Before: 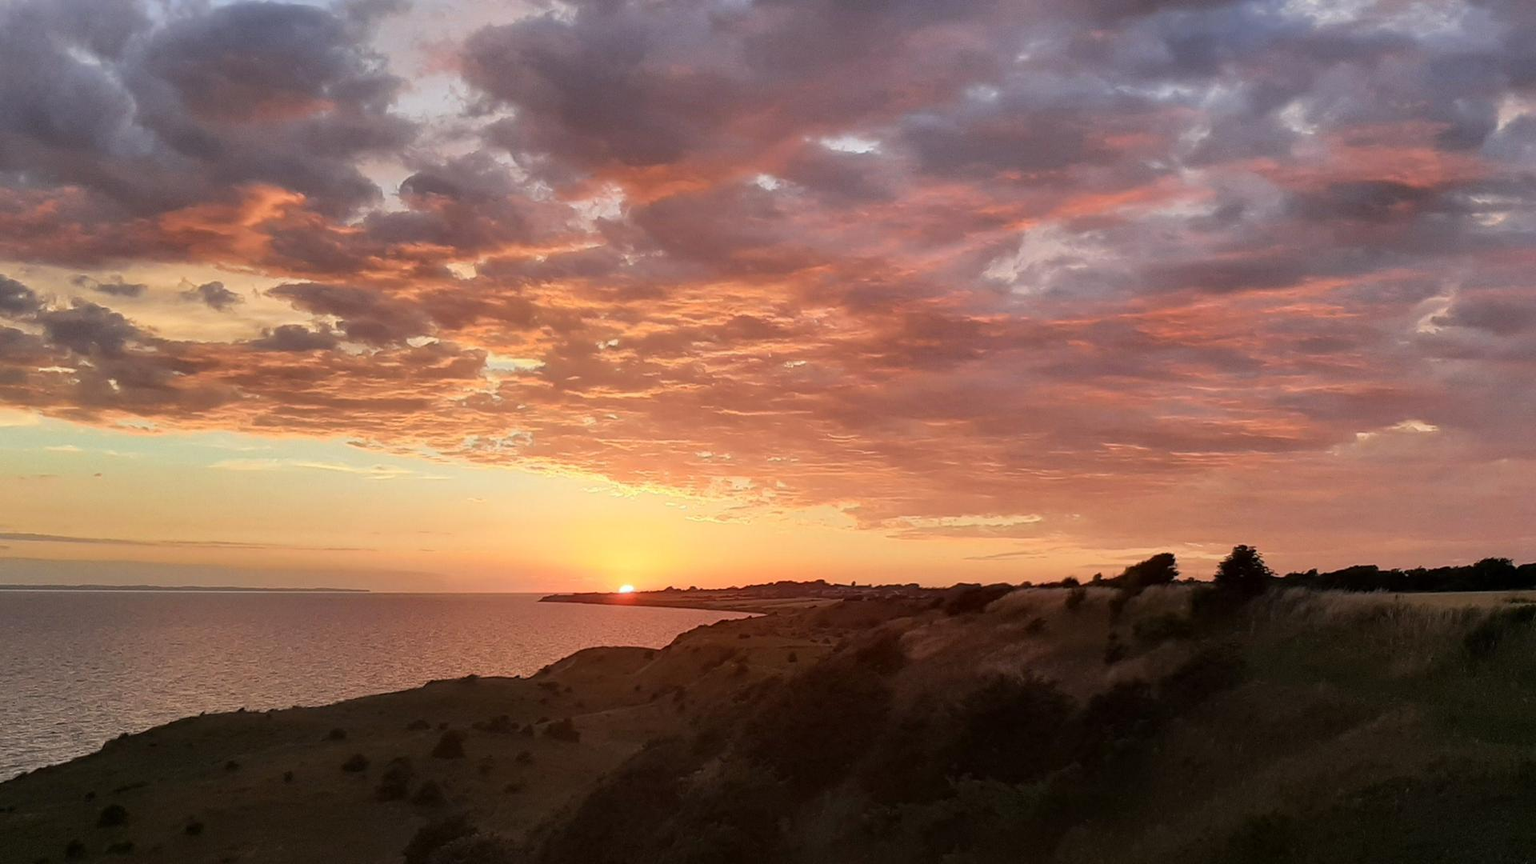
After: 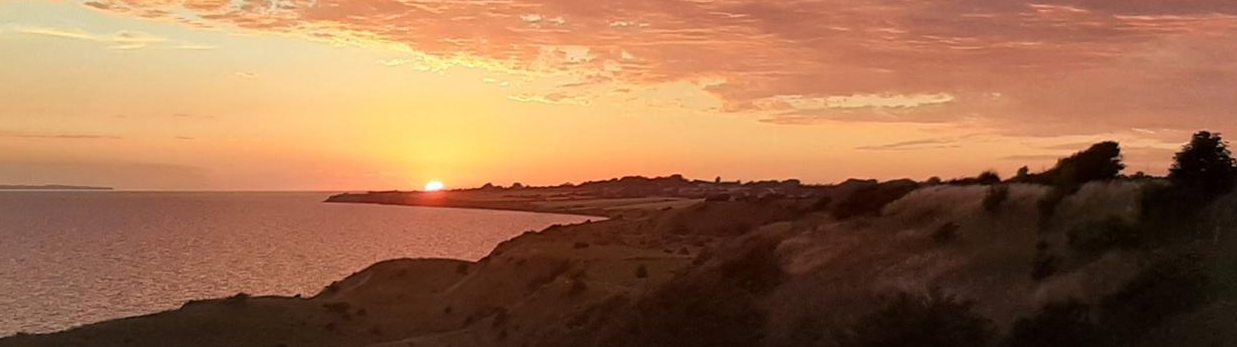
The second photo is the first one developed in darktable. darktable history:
crop: left 18.216%, top 50.94%, right 17.338%, bottom 16.895%
